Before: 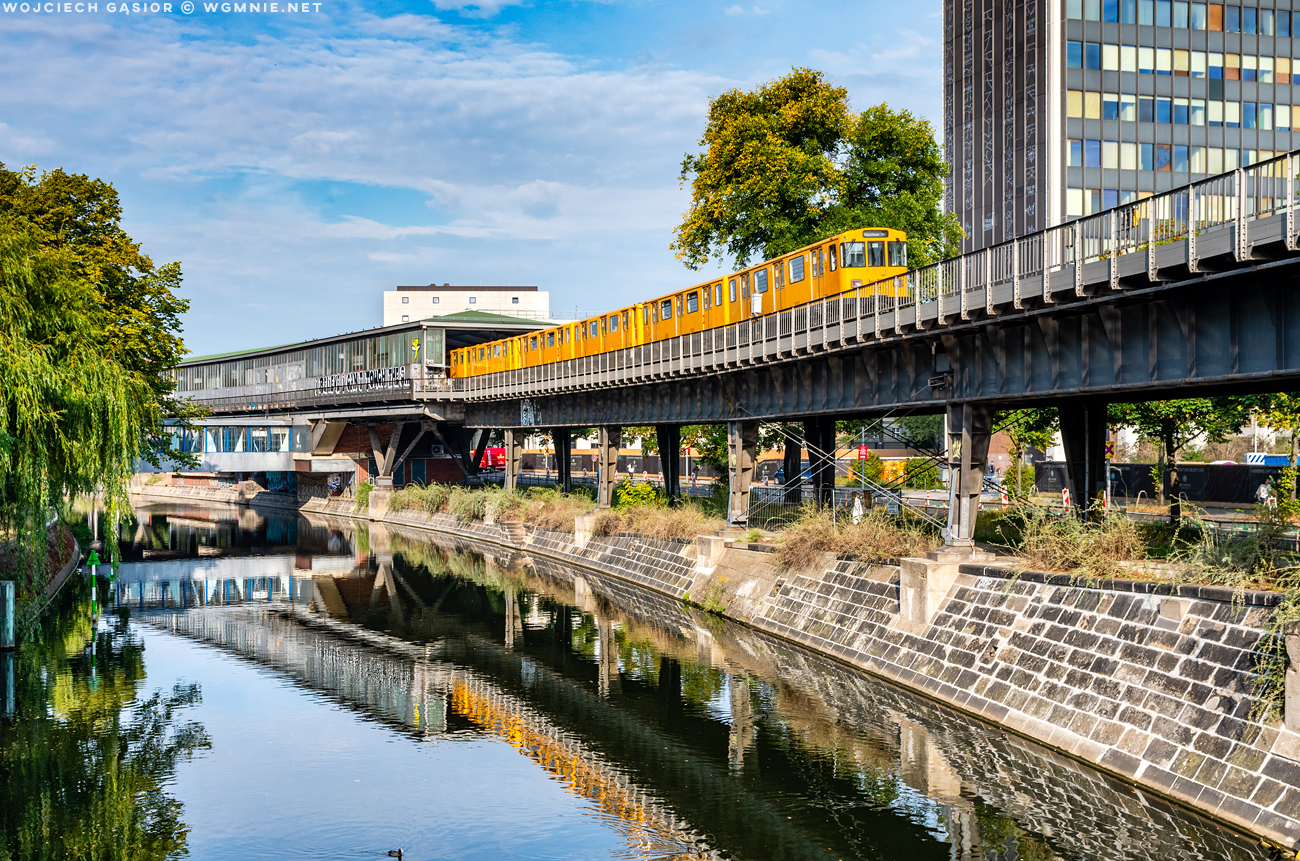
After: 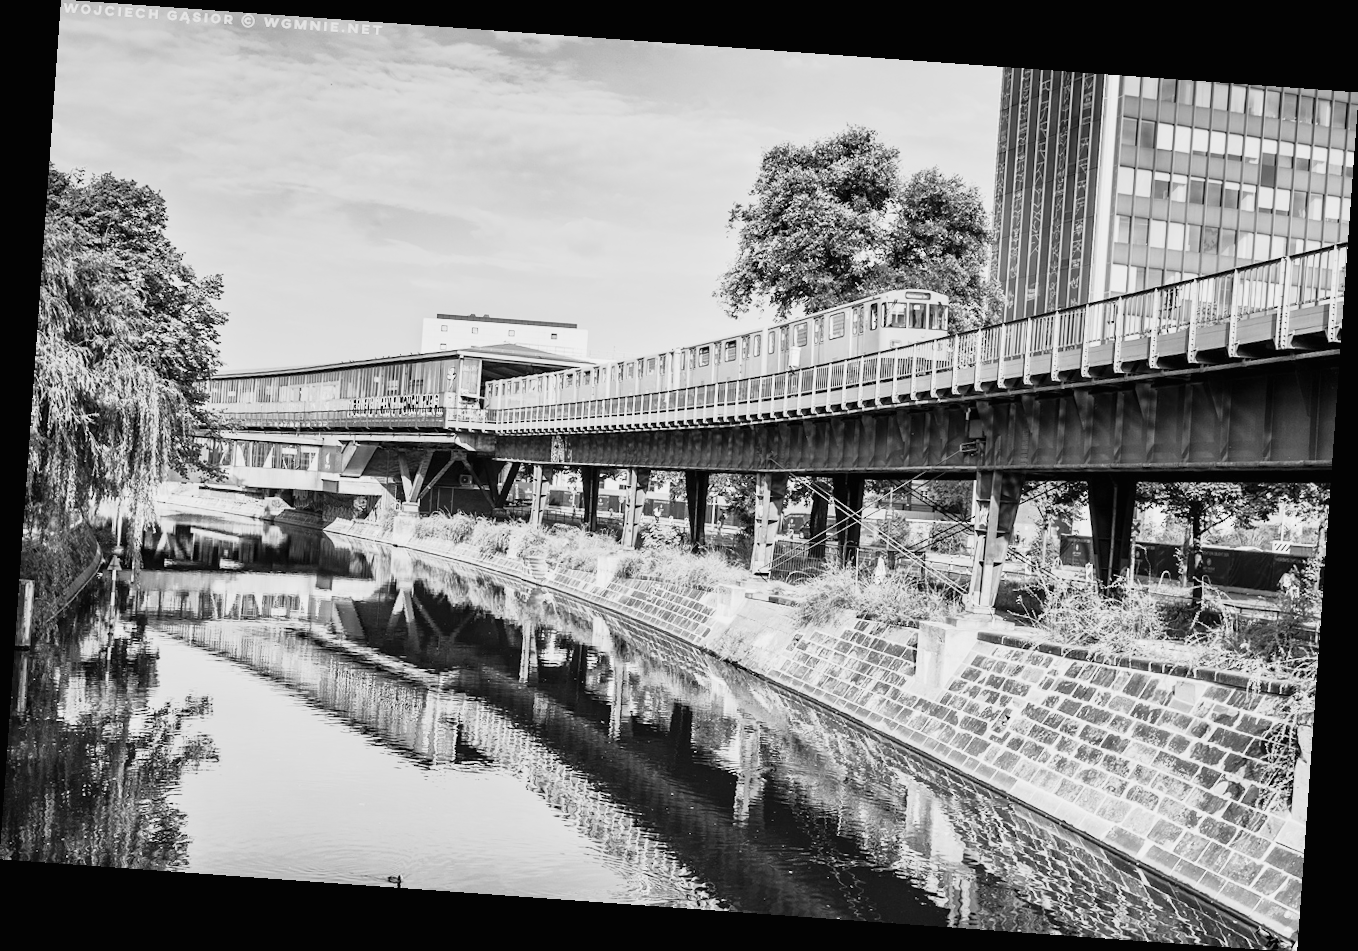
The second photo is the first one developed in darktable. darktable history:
rotate and perspective: rotation 4.1°, automatic cropping off
exposure: black level correction 0, exposure 0.5 EV, compensate highlight preservation false
color balance: mode lift, gamma, gain (sRGB), lift [1, 0.99, 1.01, 0.992], gamma [1, 1.037, 0.974, 0.963]
base curve: curves: ch0 [(0, 0) (0.088, 0.125) (0.176, 0.251) (0.354, 0.501) (0.613, 0.749) (1, 0.877)], preserve colors none
color correction: highlights a* -6.69, highlights b* 0.49
monochrome: a 30.25, b 92.03
color contrast: green-magenta contrast 0.81
